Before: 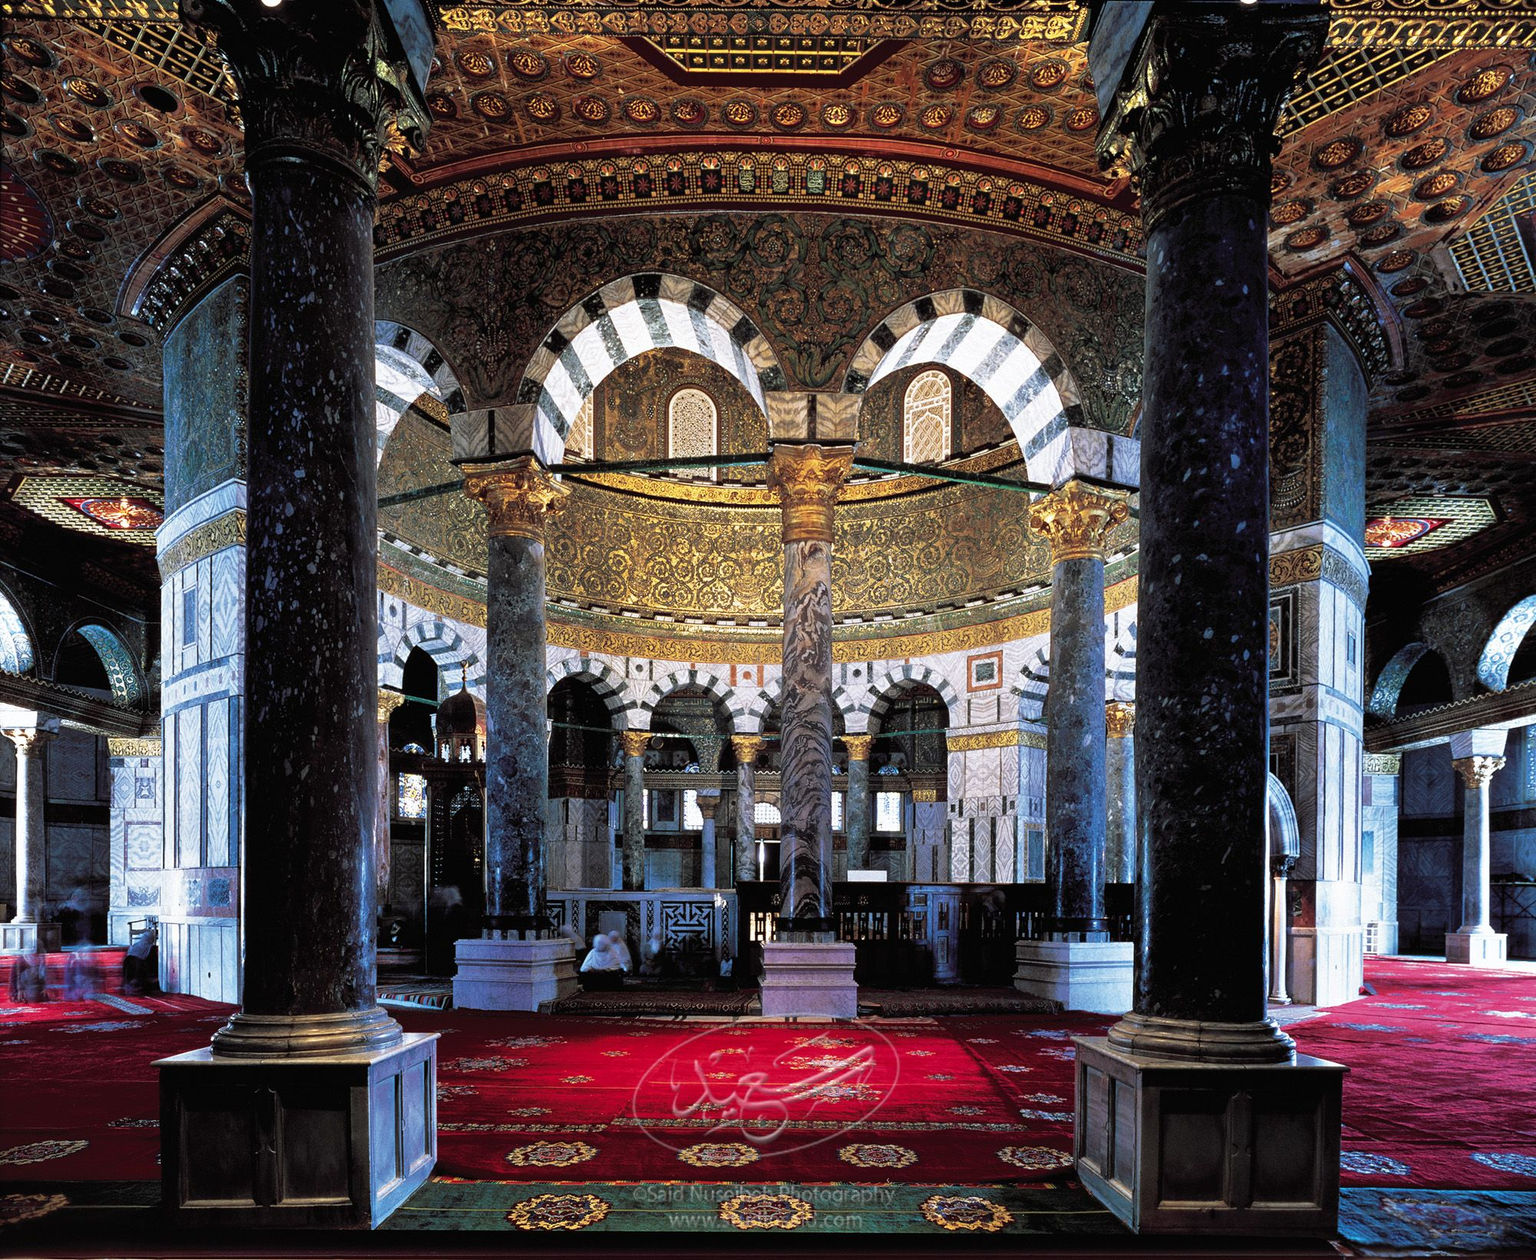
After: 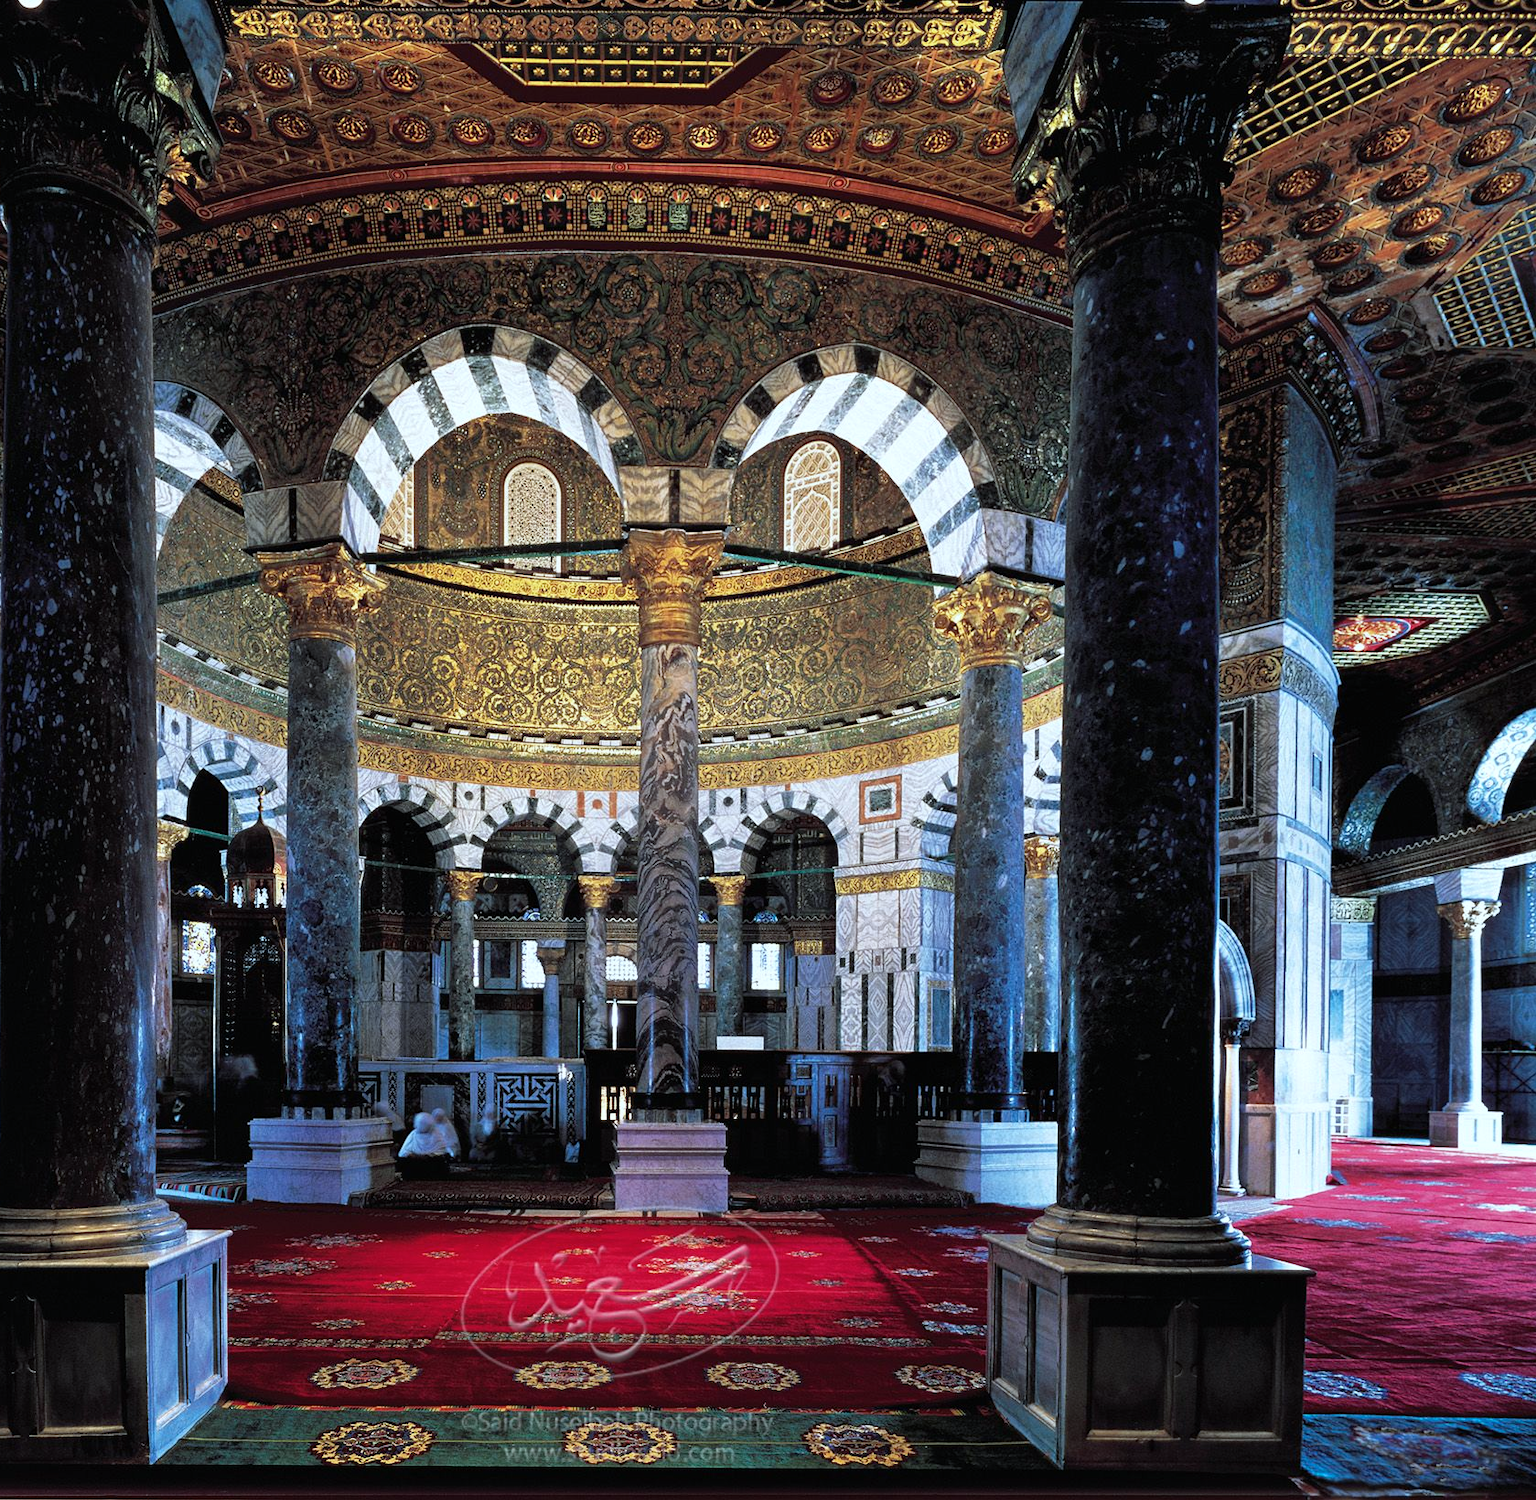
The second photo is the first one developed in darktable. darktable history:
tone equalizer: smoothing diameter 2.01%, edges refinement/feathering 23.44, mask exposure compensation -1.57 EV, filter diffusion 5
color calibration: illuminant Planckian (black body), adaptation linear Bradford (ICC v4), x 0.361, y 0.366, temperature 4504.81 K
crop: left 16.024%
